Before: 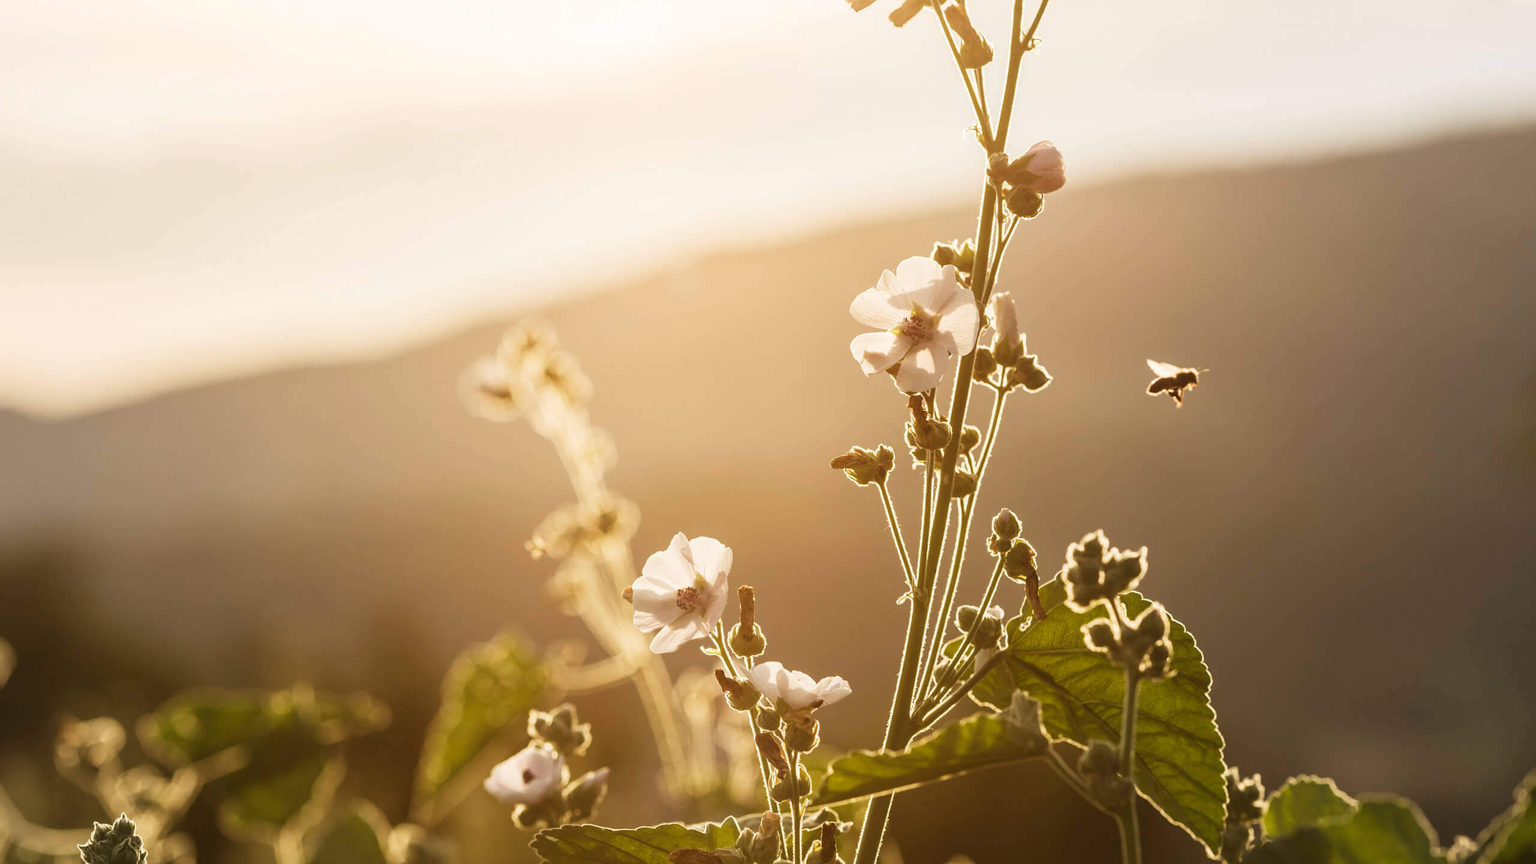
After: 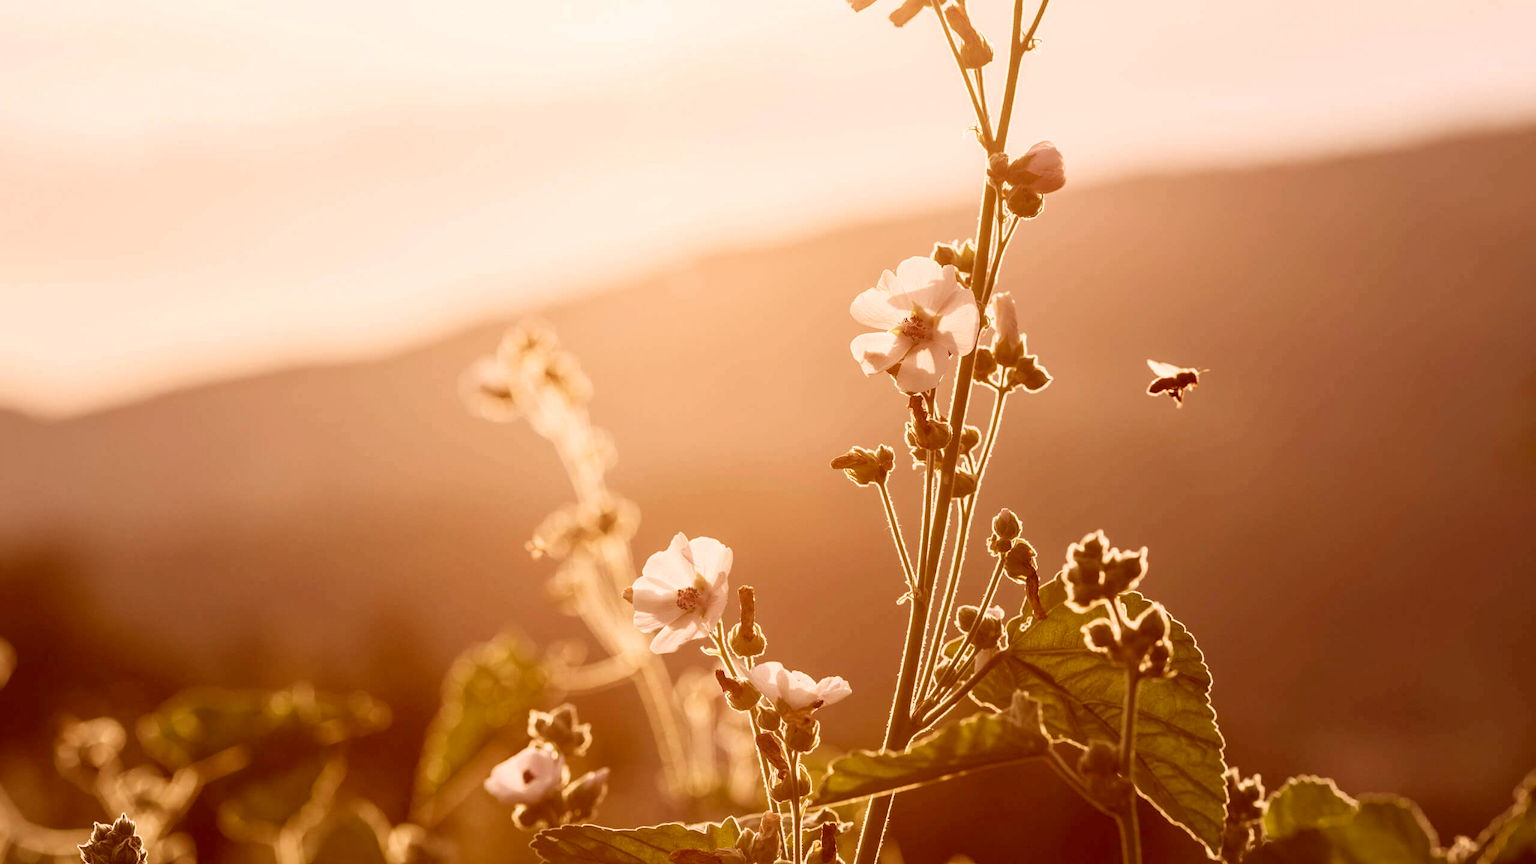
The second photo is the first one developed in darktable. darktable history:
color correction: highlights a* 9.36, highlights b* 8.85, shadows a* 39.4, shadows b* 39.45, saturation 0.79
